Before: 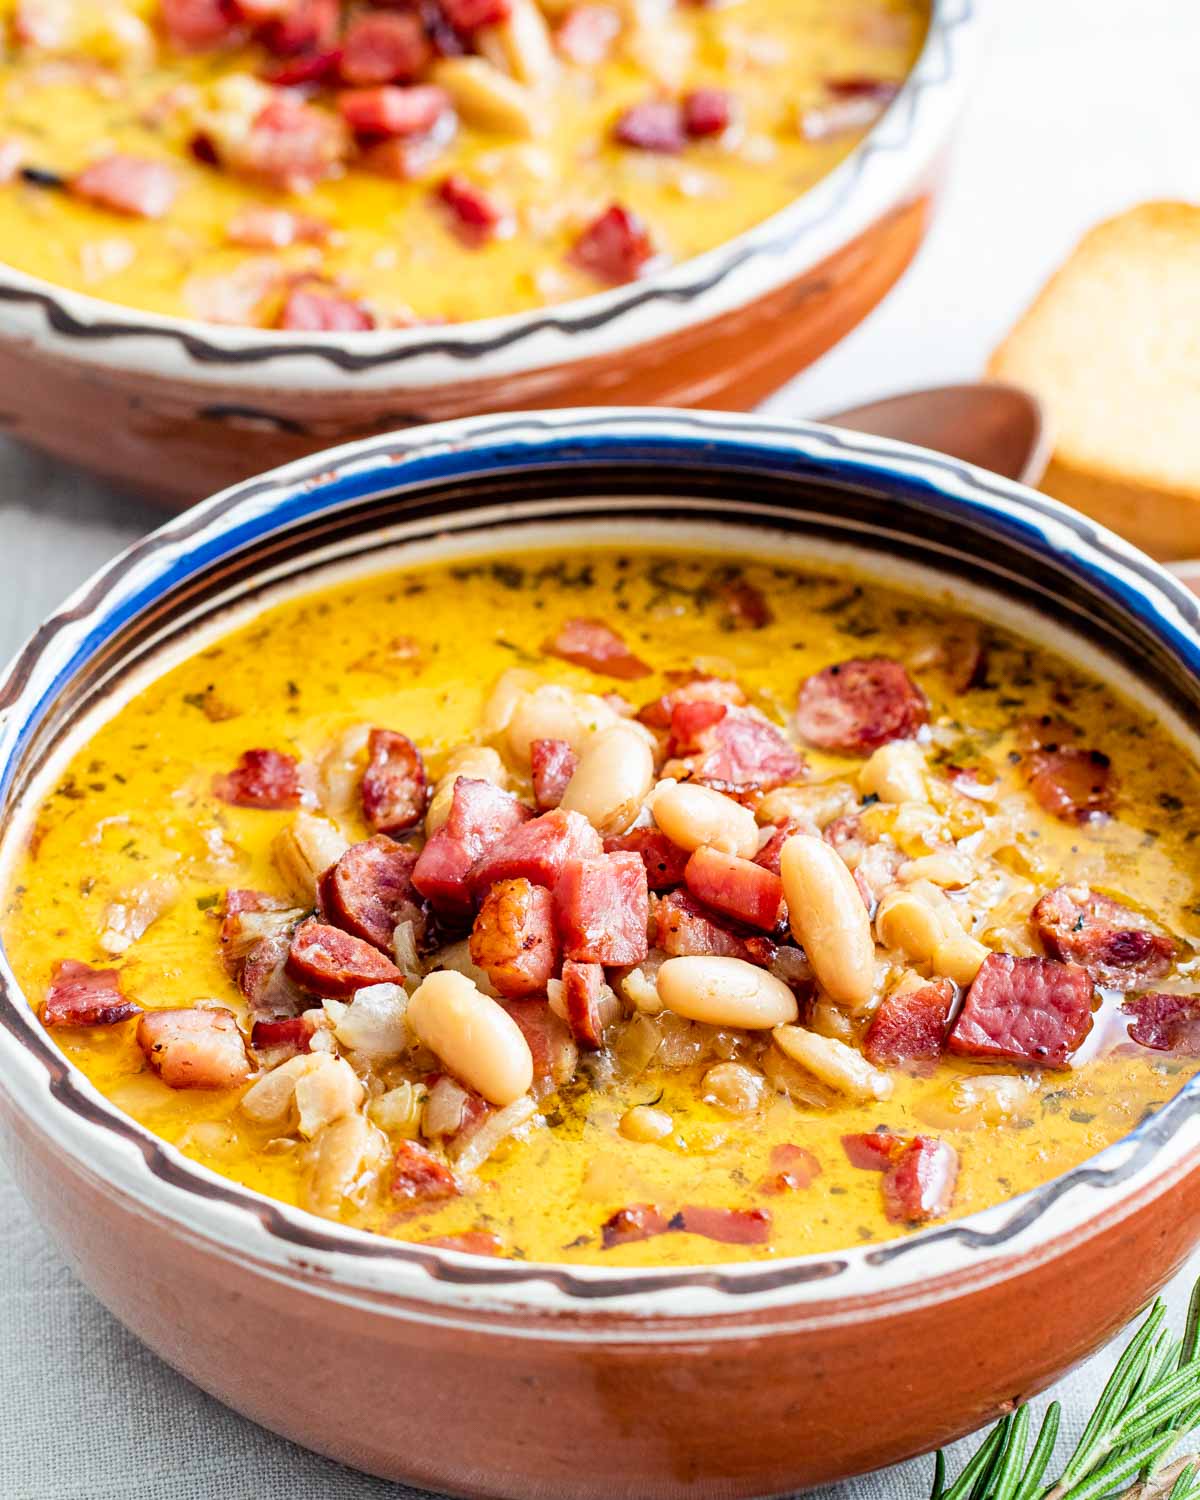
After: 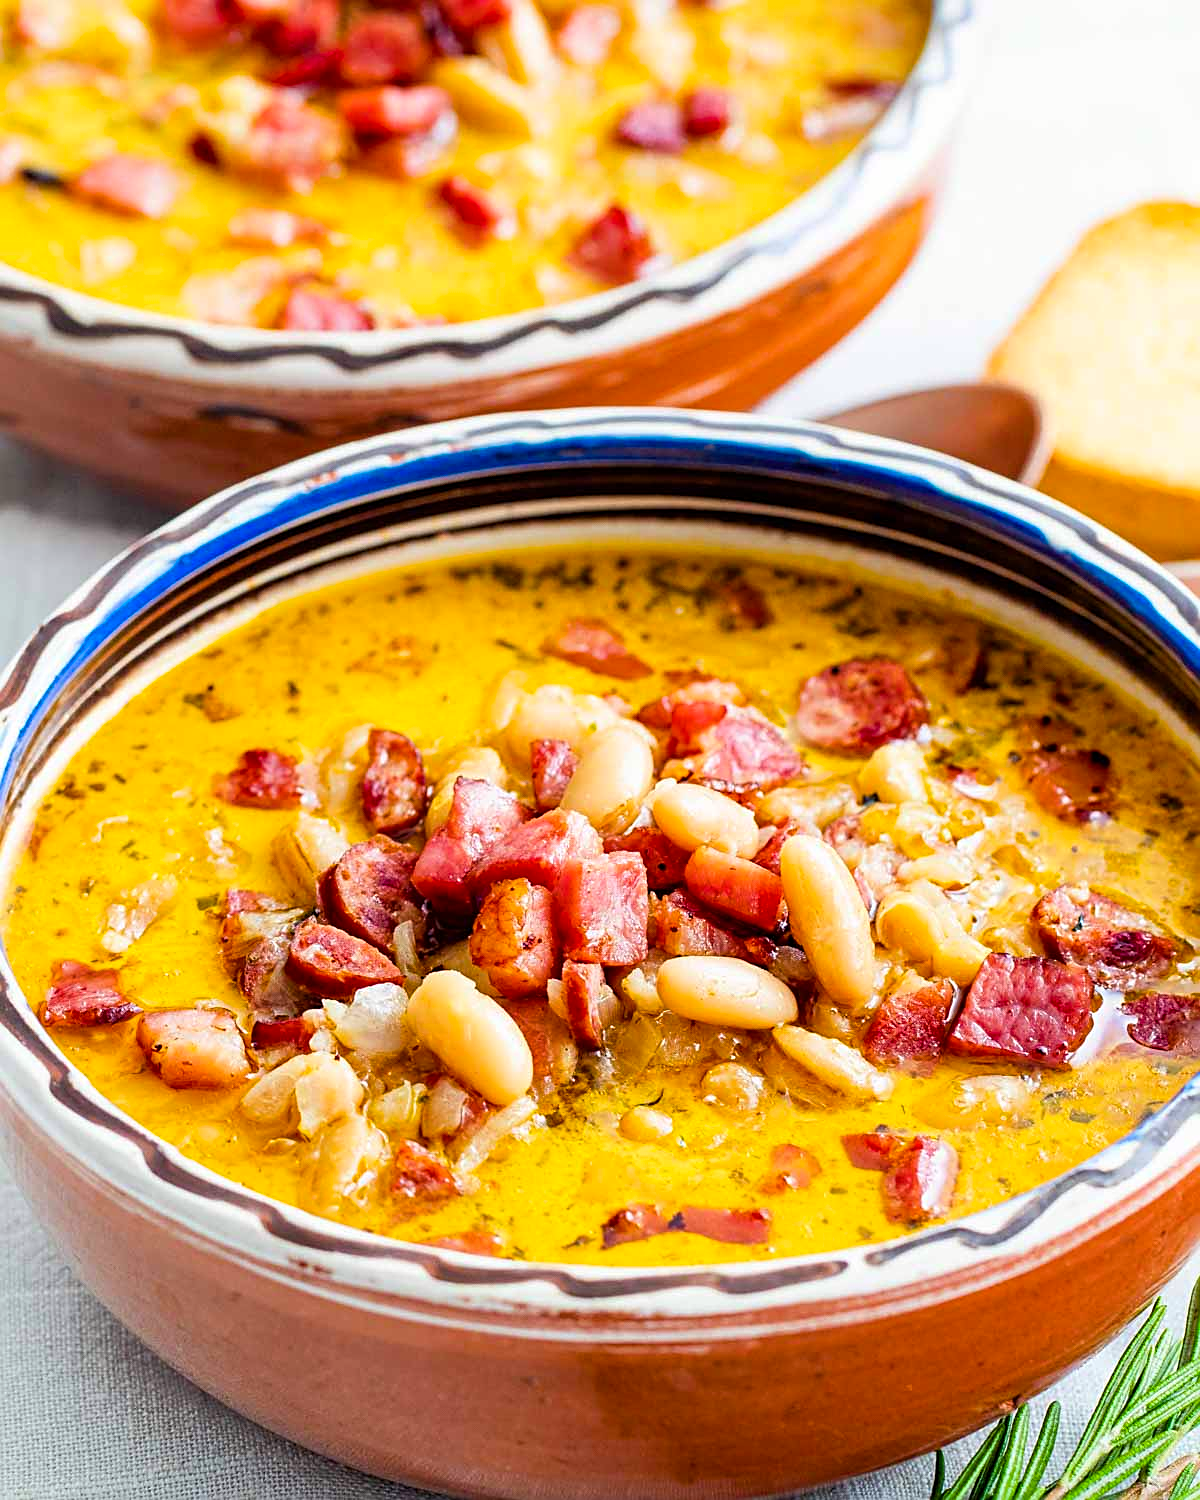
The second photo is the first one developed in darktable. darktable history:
sharpen: on, module defaults
color balance rgb: power › chroma 0.282%, power › hue 22.9°, linear chroma grading › global chroma 15.581%, perceptual saturation grading › global saturation 4.636%, global vibrance 20%
